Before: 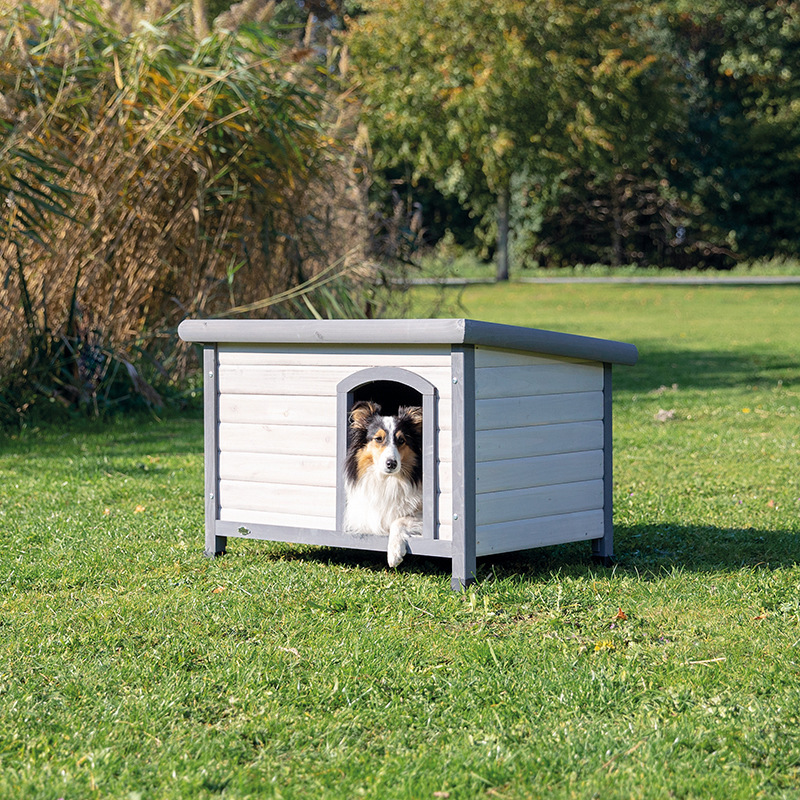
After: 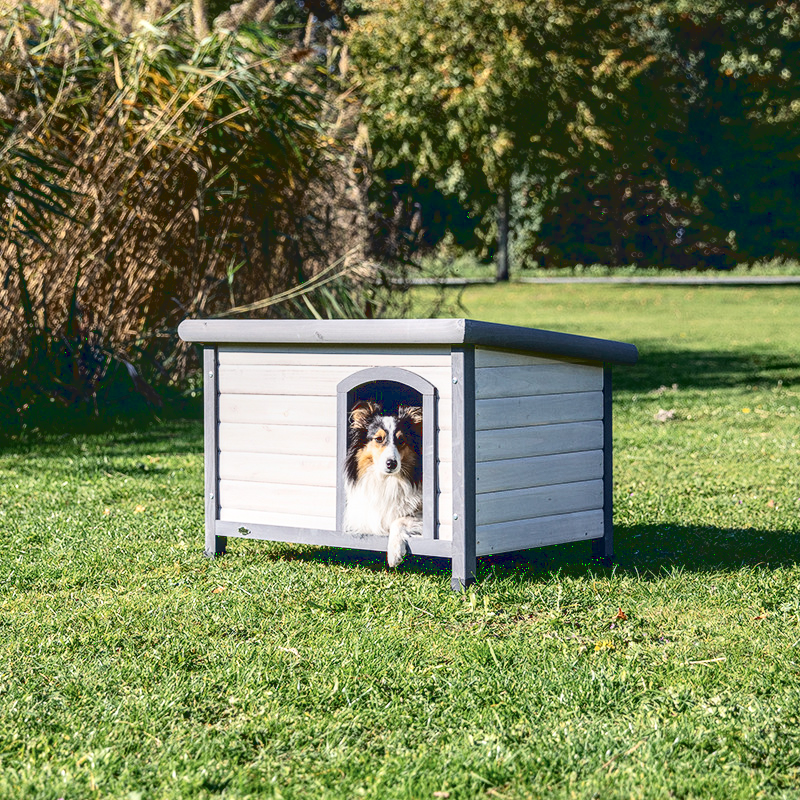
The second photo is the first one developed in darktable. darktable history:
tone curve: curves: ch0 [(0.122, 0.111) (1, 1)]
local contrast: highlights 25%, detail 130%
contrast brightness saturation: contrast 0.28
